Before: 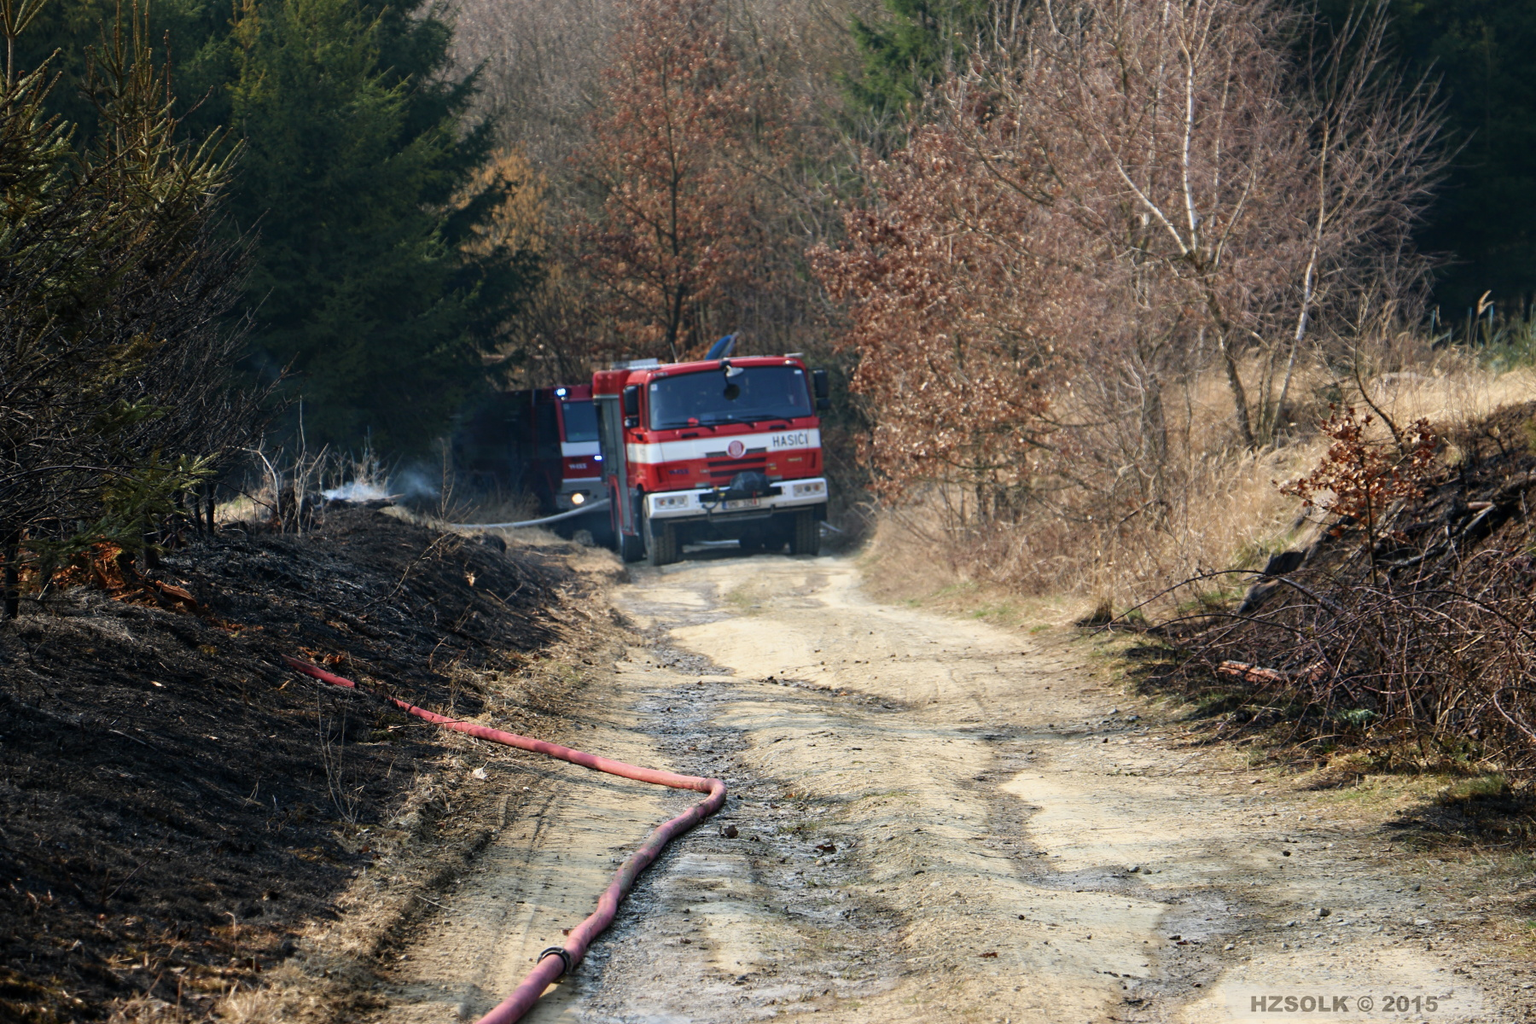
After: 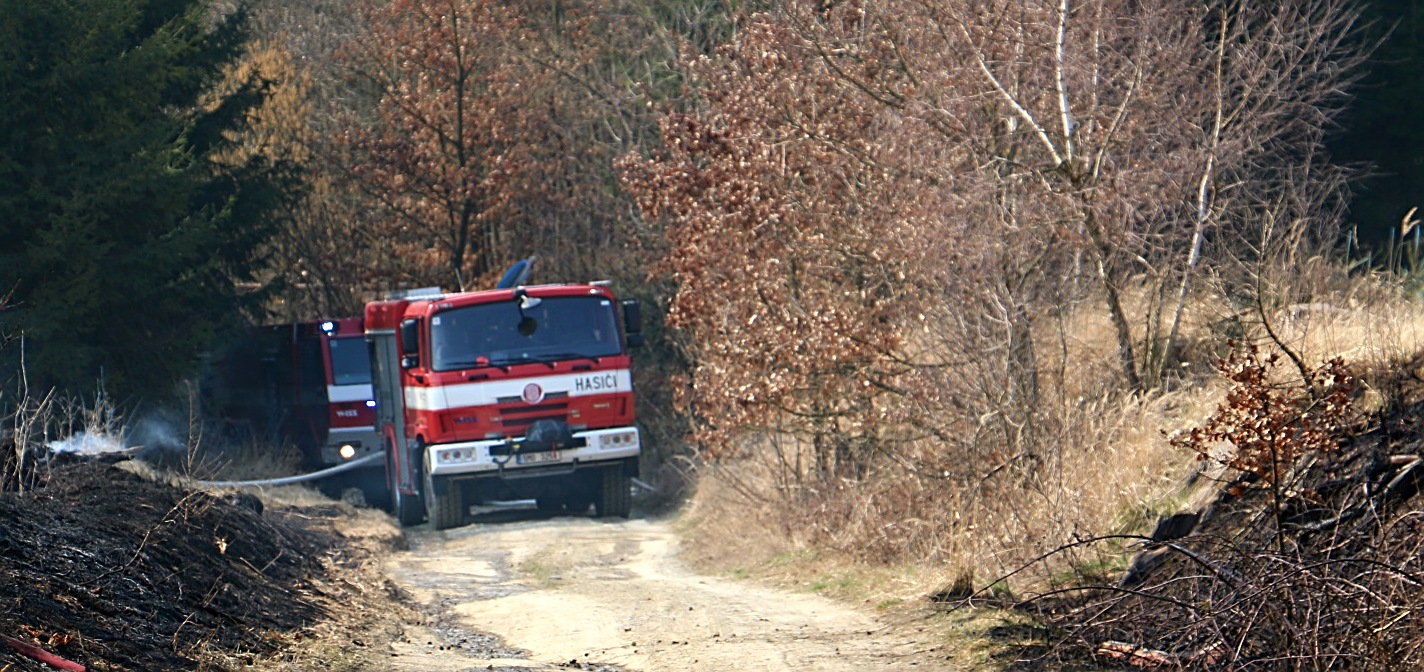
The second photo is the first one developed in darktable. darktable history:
sharpen: amount 0.489
exposure: exposure 0.256 EV, compensate exposure bias true, compensate highlight preservation false
crop: left 18.357%, top 11.101%, right 2.206%, bottom 32.855%
